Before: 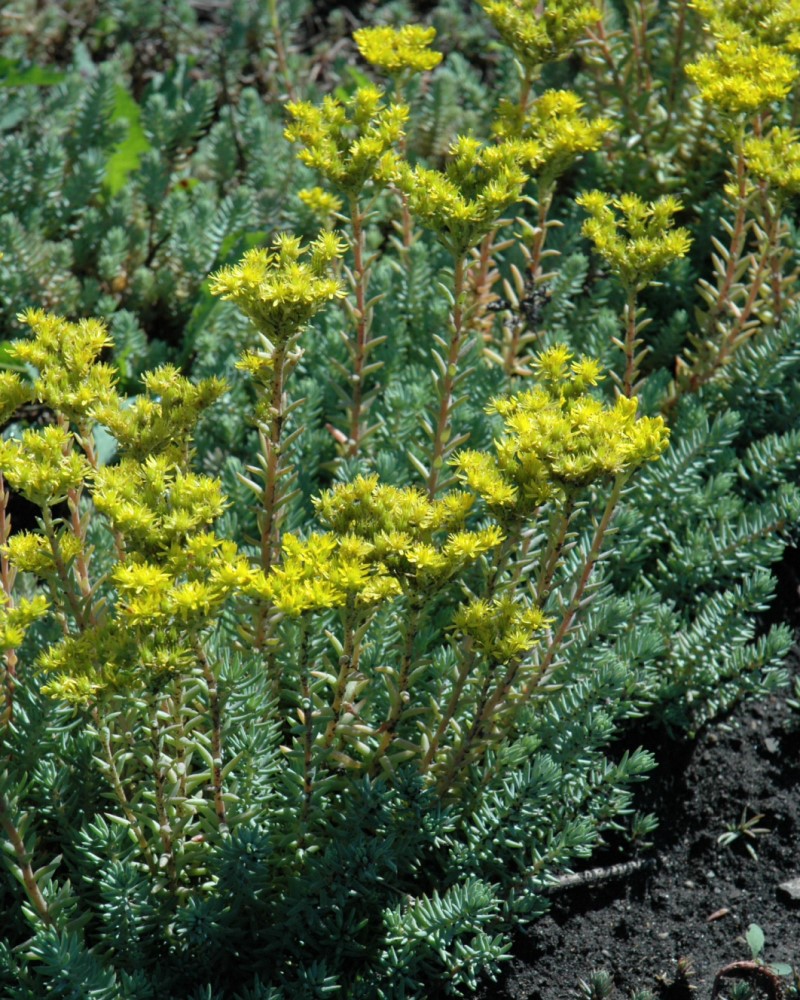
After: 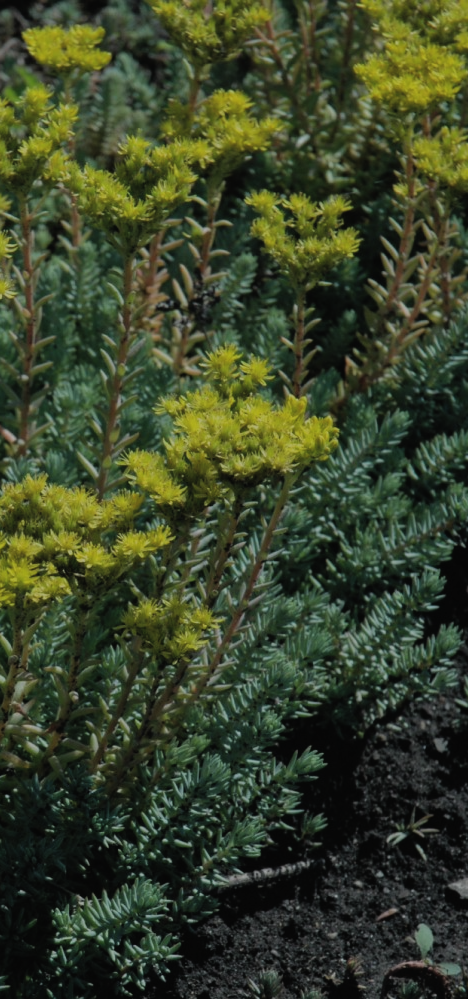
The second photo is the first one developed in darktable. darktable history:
exposure: black level correction -0.016, exposure -1.018 EV, compensate highlight preservation false
filmic rgb: black relative exposure -7.65 EV, white relative exposure 4.56 EV, hardness 3.61, contrast 1.05
crop: left 41.402%
